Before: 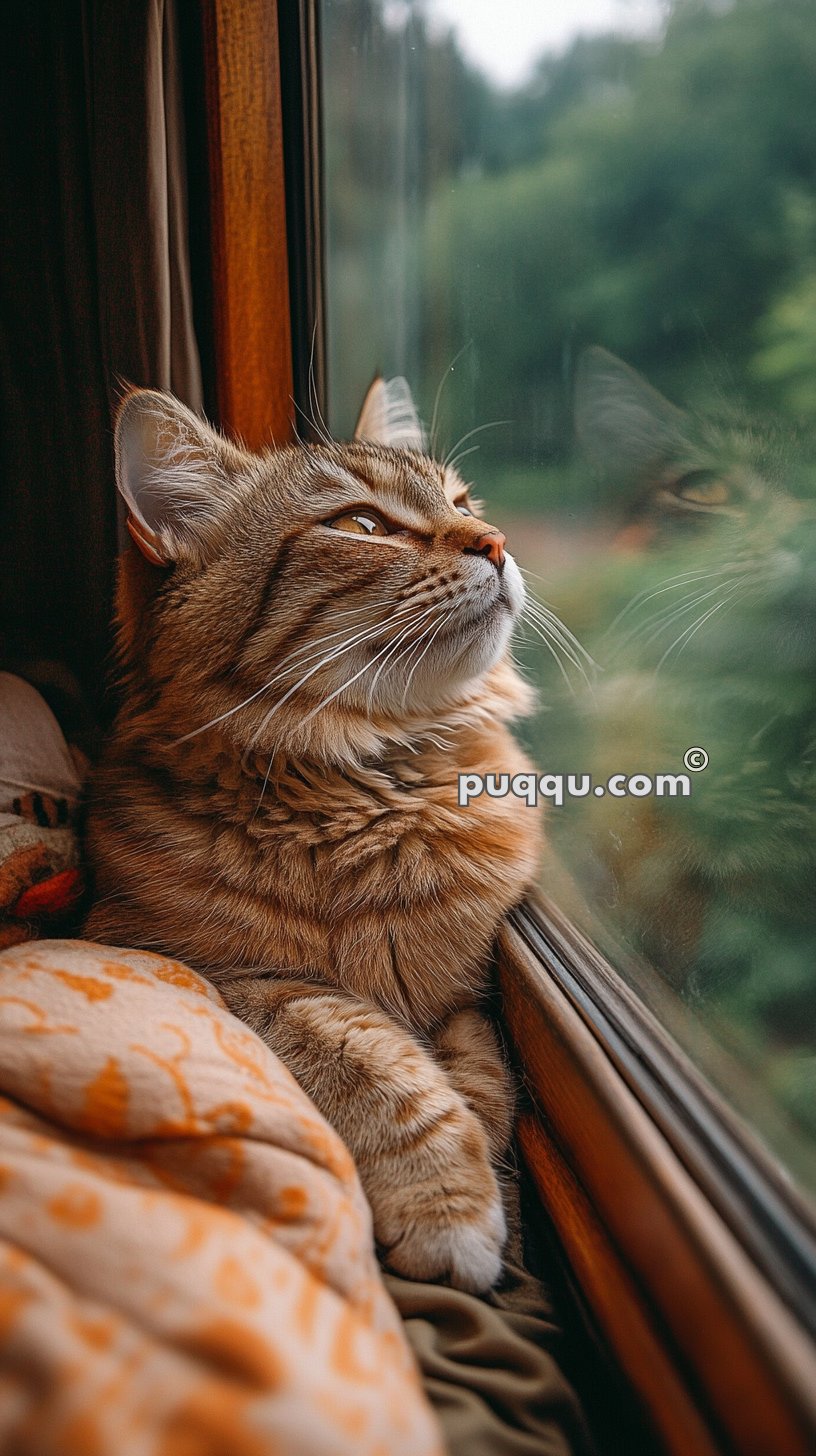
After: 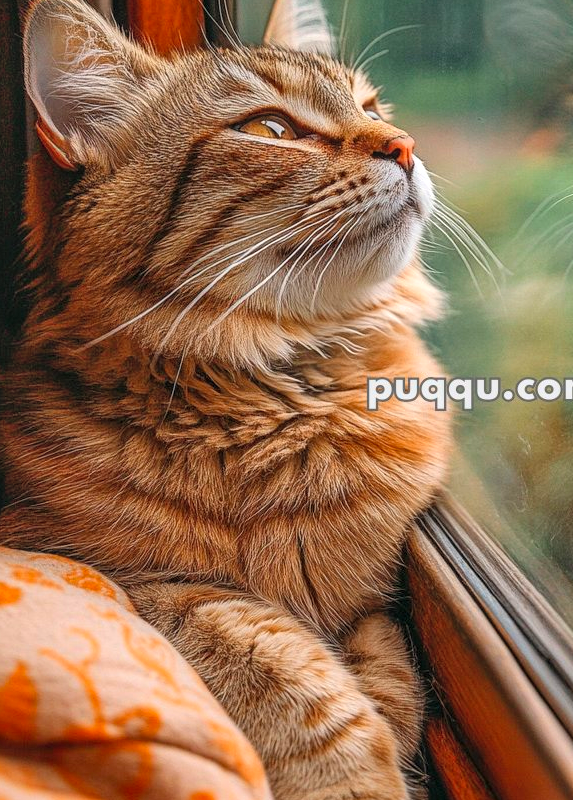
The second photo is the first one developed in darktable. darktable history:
local contrast: on, module defaults
contrast brightness saturation: contrast 0.069, brightness 0.172, saturation 0.397
crop: left 11.172%, top 27.254%, right 18.317%, bottom 17.194%
